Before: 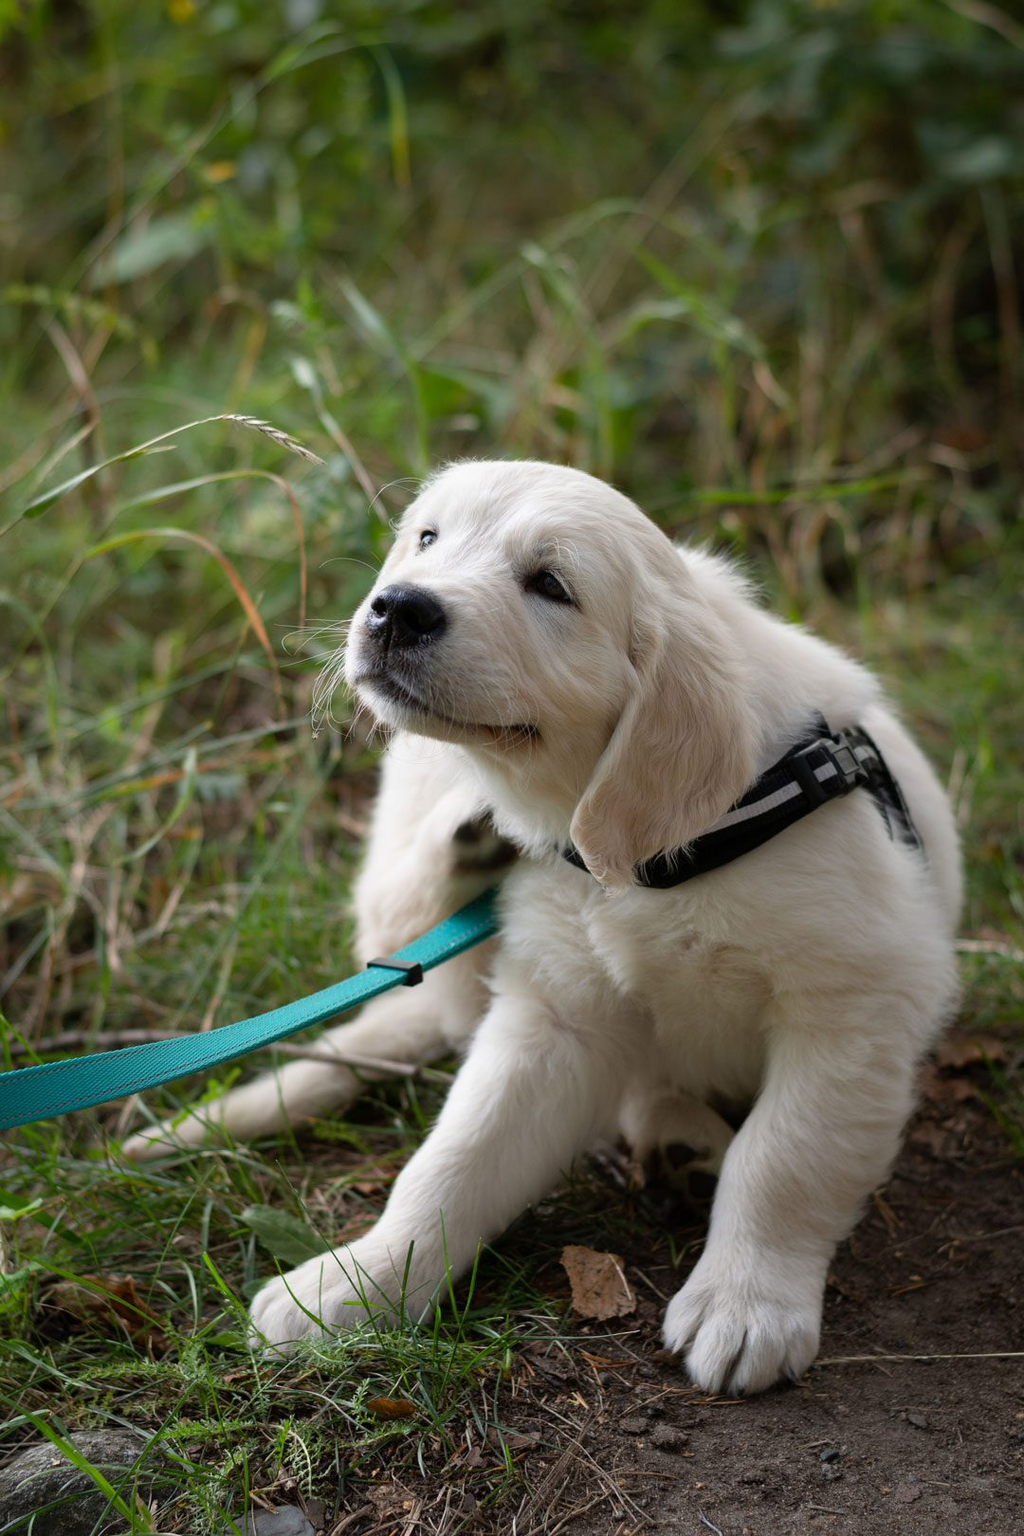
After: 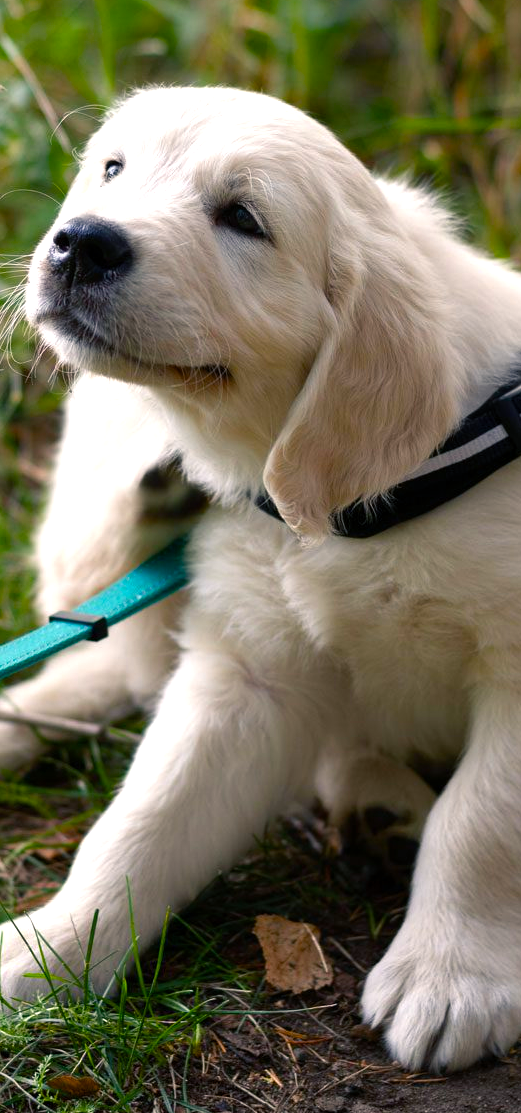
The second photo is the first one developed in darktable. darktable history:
color balance rgb: shadows lift › chroma 4.21%, shadows lift › hue 252.22°, highlights gain › chroma 1.36%, highlights gain › hue 50.24°, perceptual saturation grading › mid-tones 6.33%, perceptual saturation grading › shadows 72.44%, perceptual brilliance grading › highlights 11.59%, contrast 5.05%
crop: left 31.379%, top 24.658%, right 20.326%, bottom 6.628%
